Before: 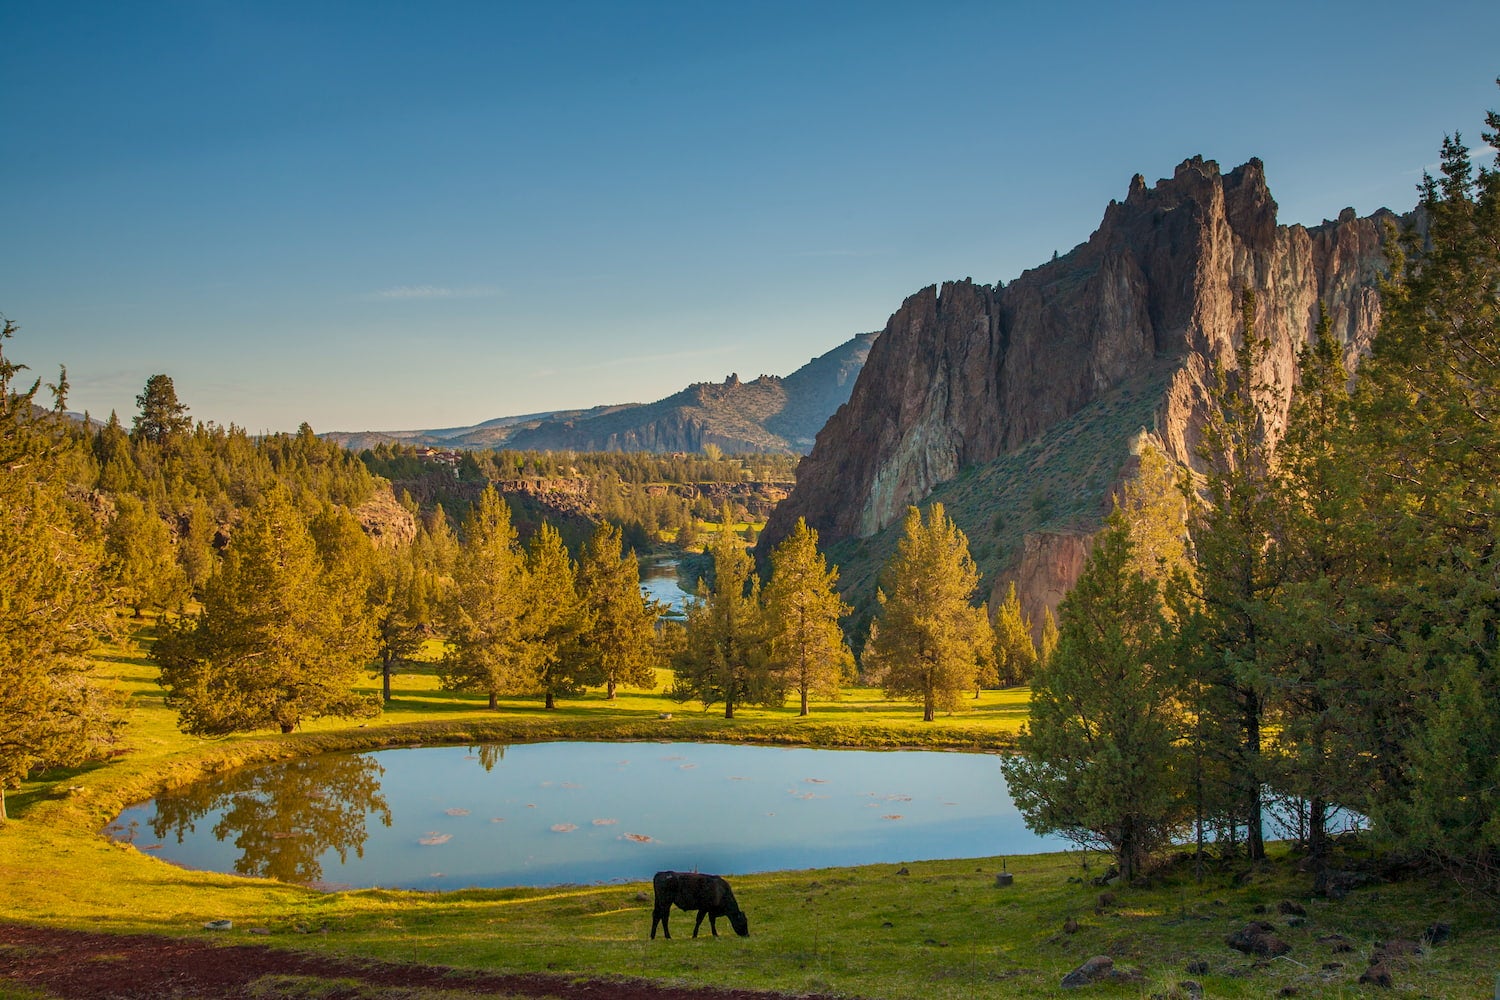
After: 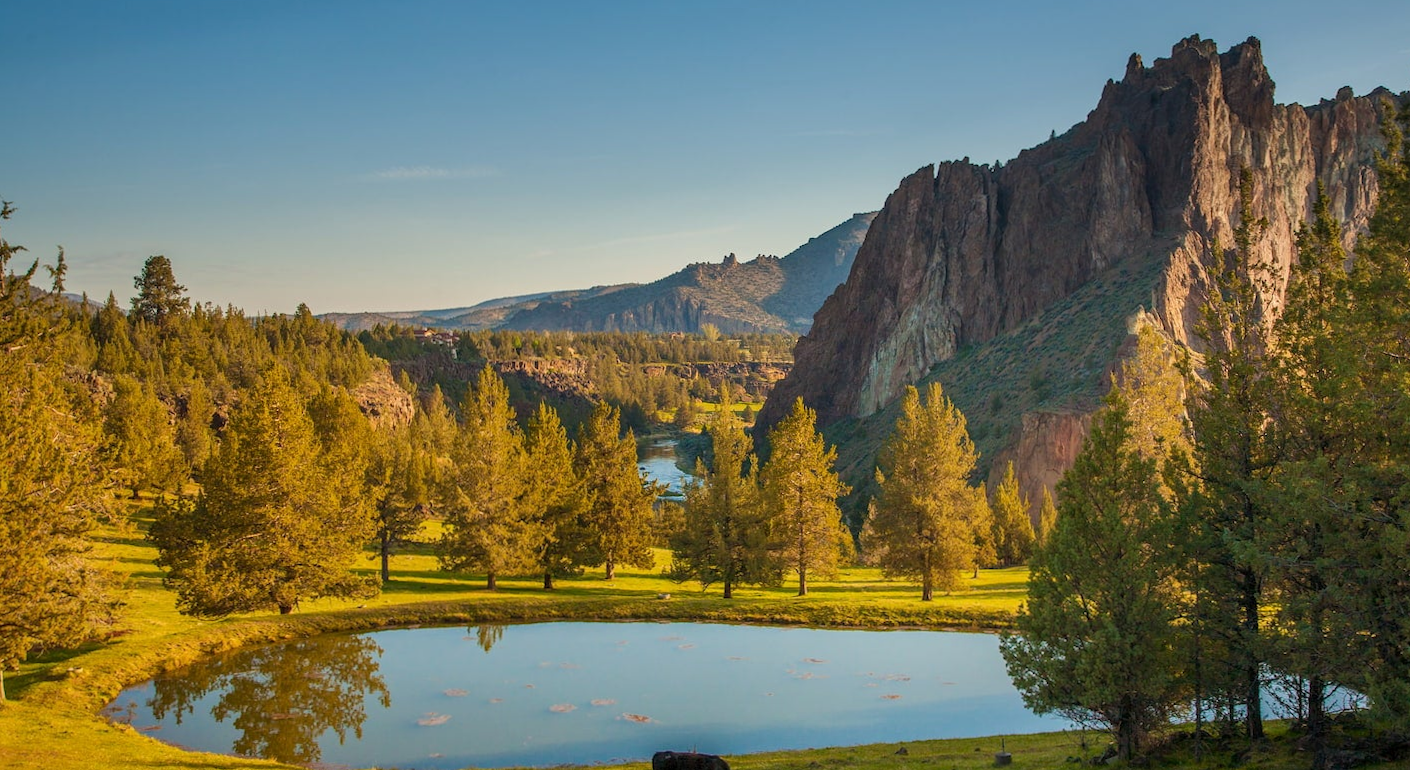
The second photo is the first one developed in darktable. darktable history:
crop and rotate: angle 0.111°, top 11.96%, right 5.665%, bottom 10.769%
